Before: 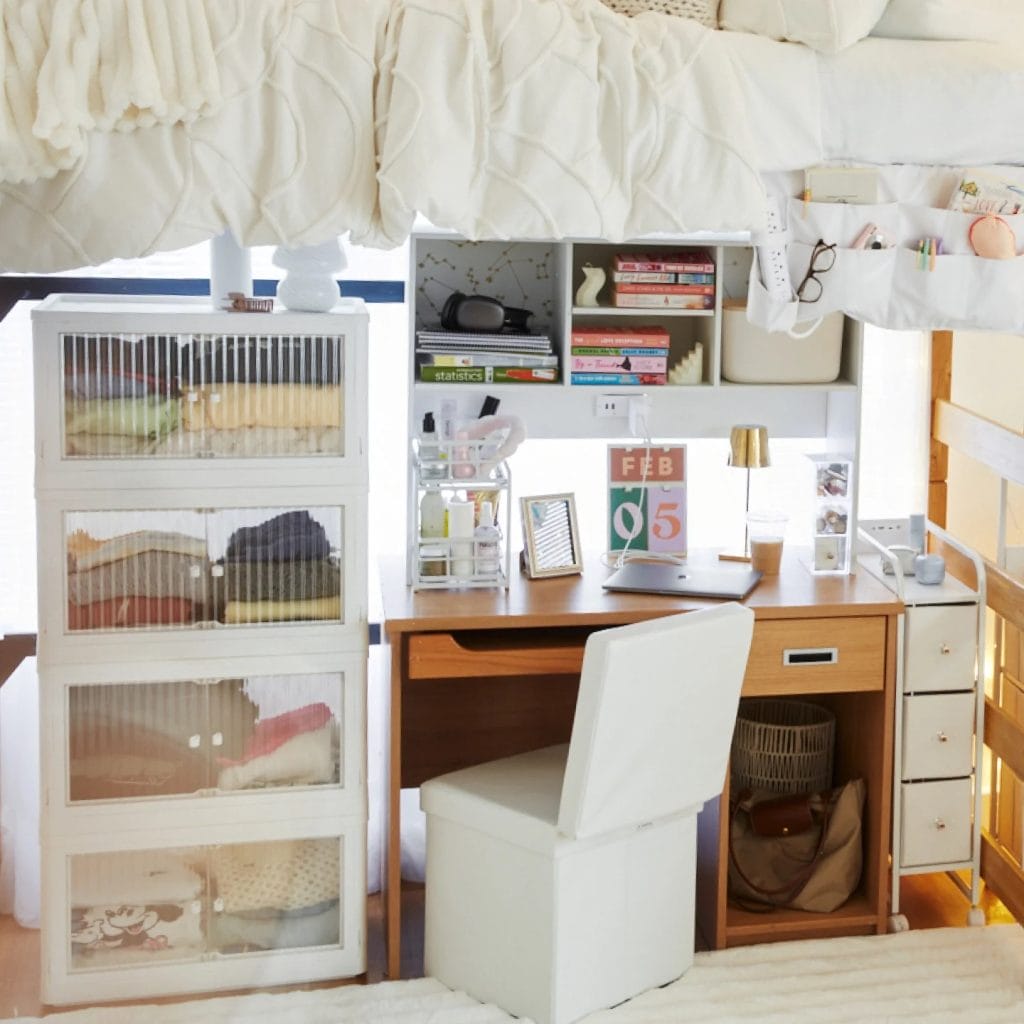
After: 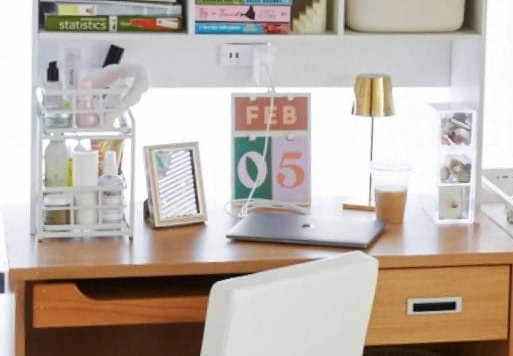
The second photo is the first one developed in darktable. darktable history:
crop: left 36.775%, top 34.374%, right 13.088%, bottom 30.857%
